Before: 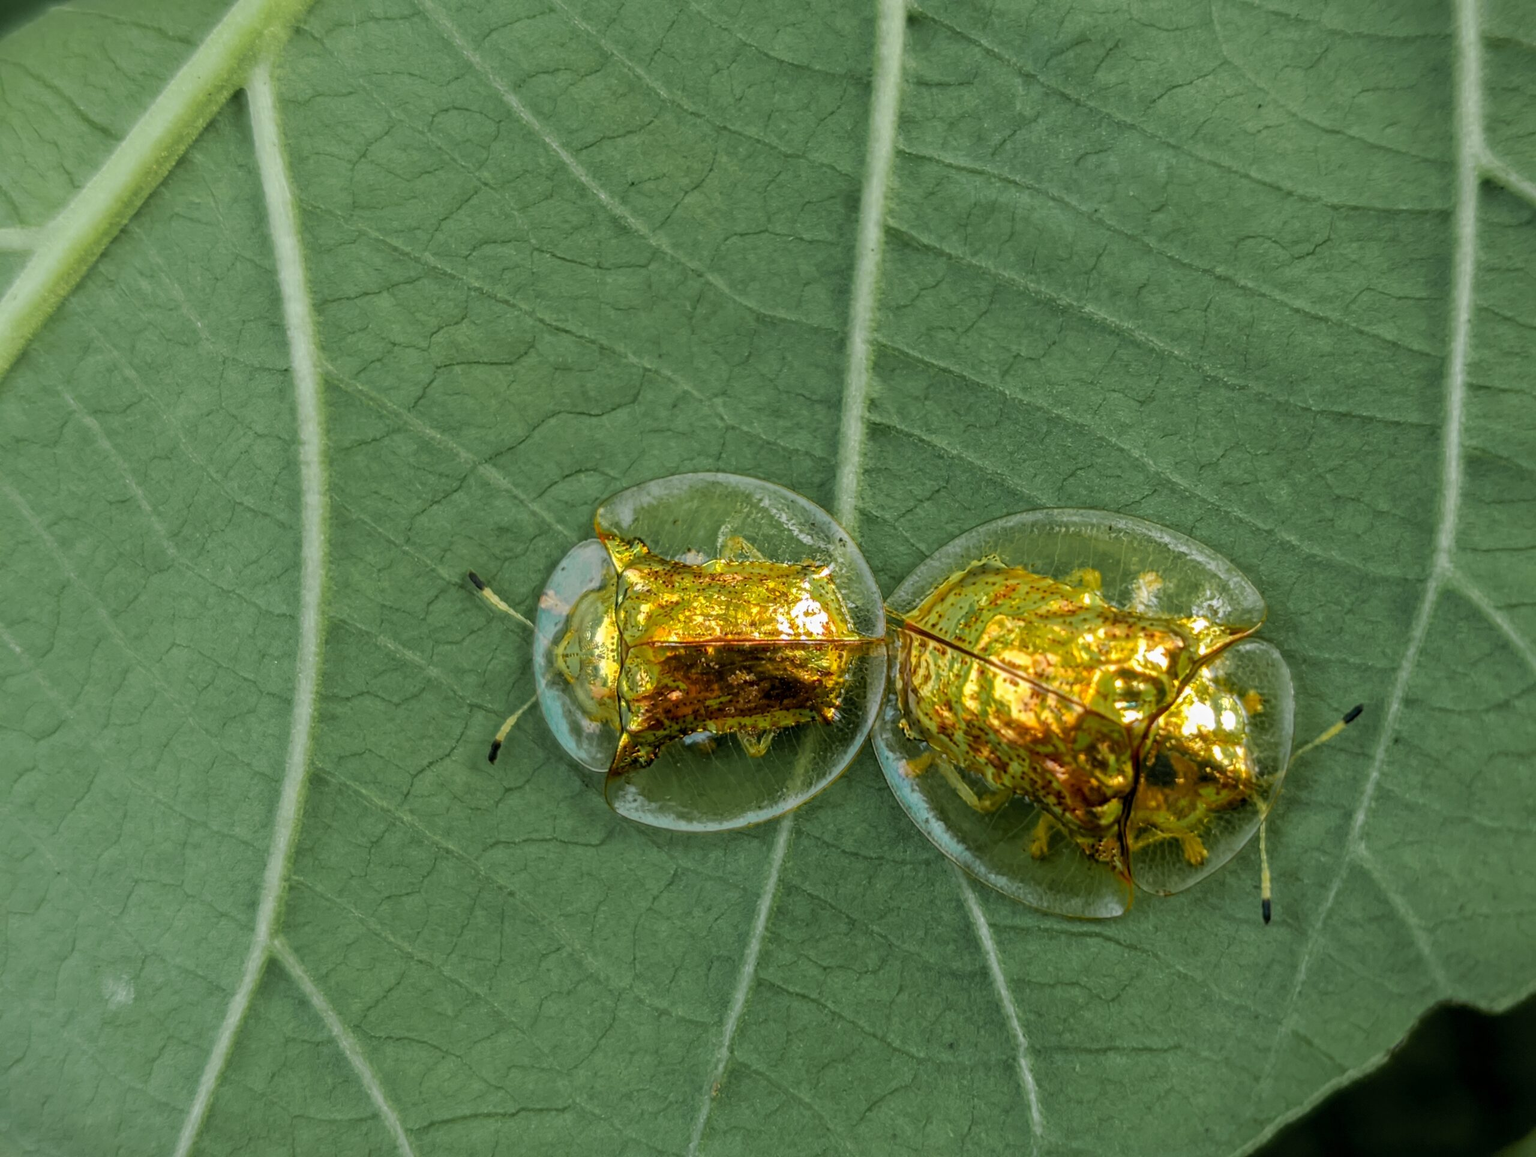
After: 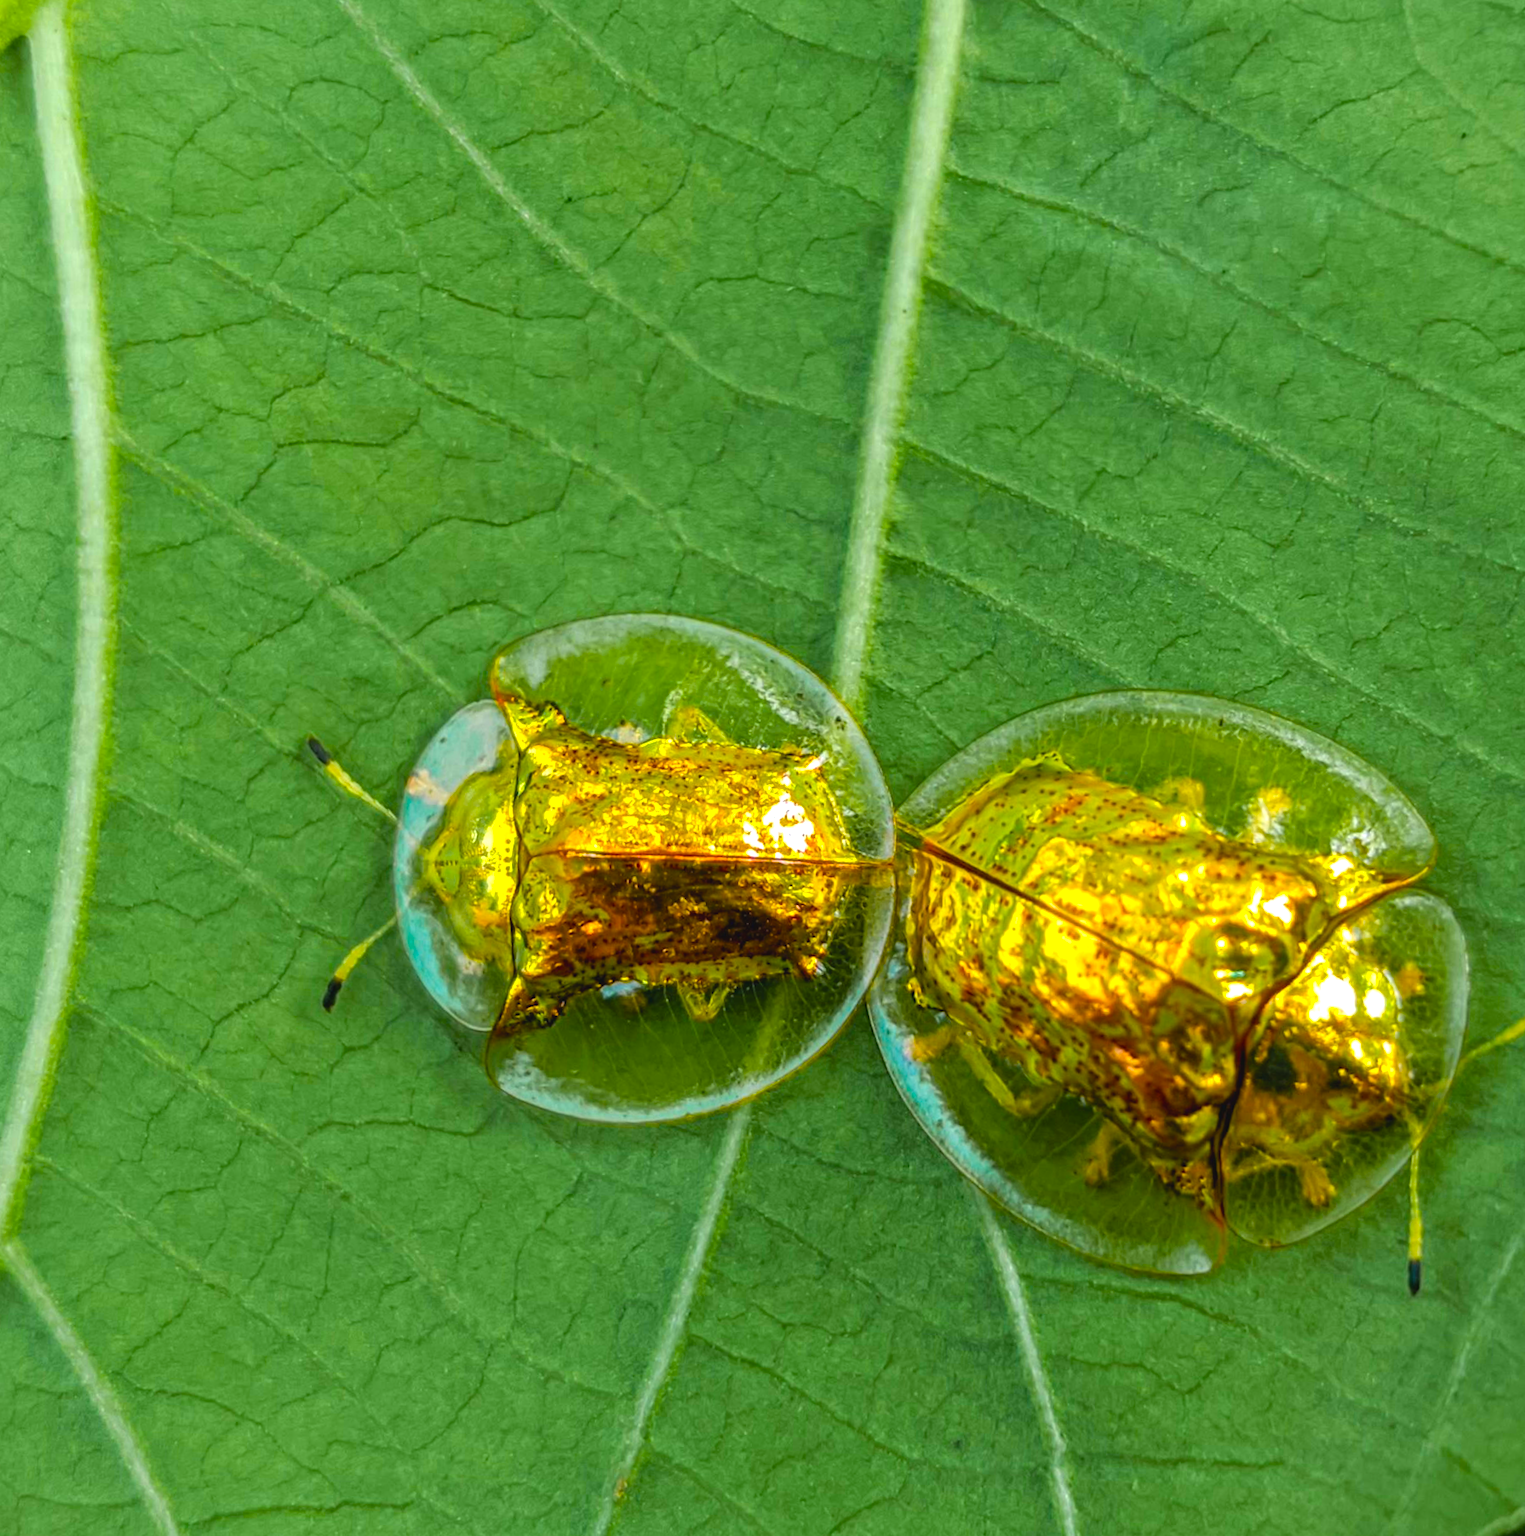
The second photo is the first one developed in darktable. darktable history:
crop and rotate: angle -2.96°, left 14.182%, top 0.014%, right 11.074%, bottom 0.07%
color balance rgb: global offset › luminance 0.499%, linear chroma grading › global chroma 9.952%, perceptual saturation grading › global saturation 14.658%, global vibrance 59.662%
exposure: exposure 0.506 EV, compensate highlight preservation false
